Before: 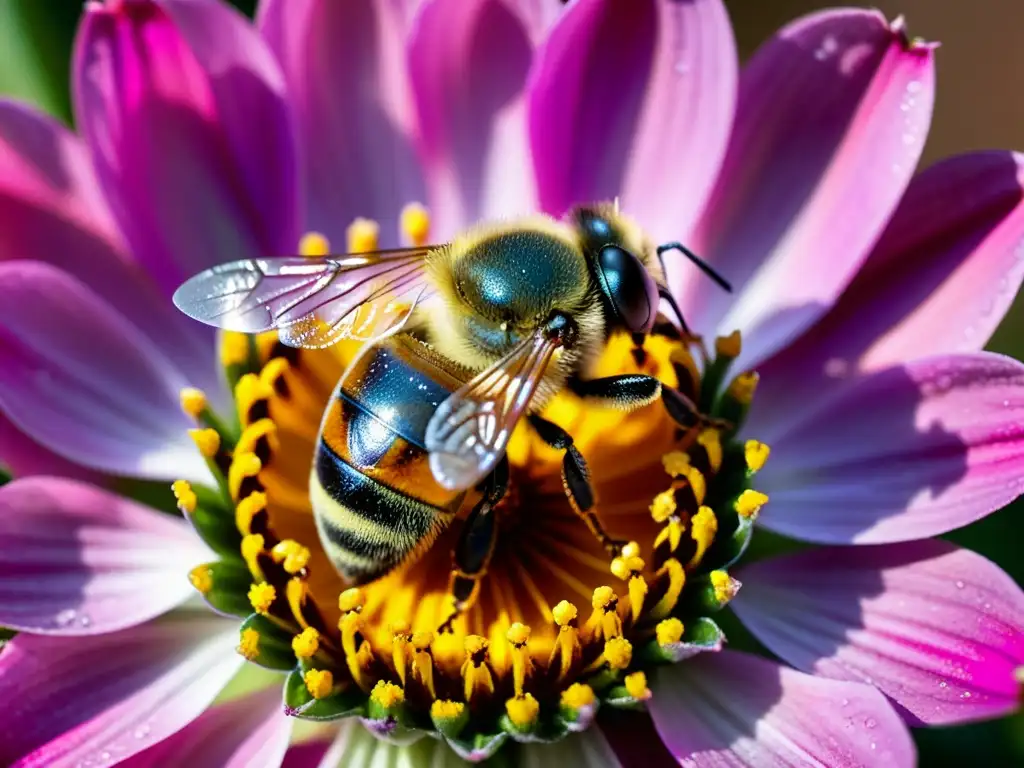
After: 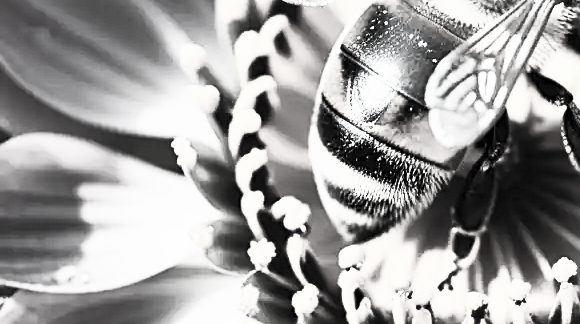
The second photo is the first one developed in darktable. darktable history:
sharpen: radius 2.155, amount 0.38, threshold 0.106
crop: top 44.705%, right 43.285%, bottom 13.1%
contrast brightness saturation: contrast 0.524, brightness 0.479, saturation -0.981
base curve: curves: ch0 [(0, 0) (0.088, 0.125) (0.176, 0.251) (0.354, 0.501) (0.613, 0.749) (1, 0.877)], preserve colors none
